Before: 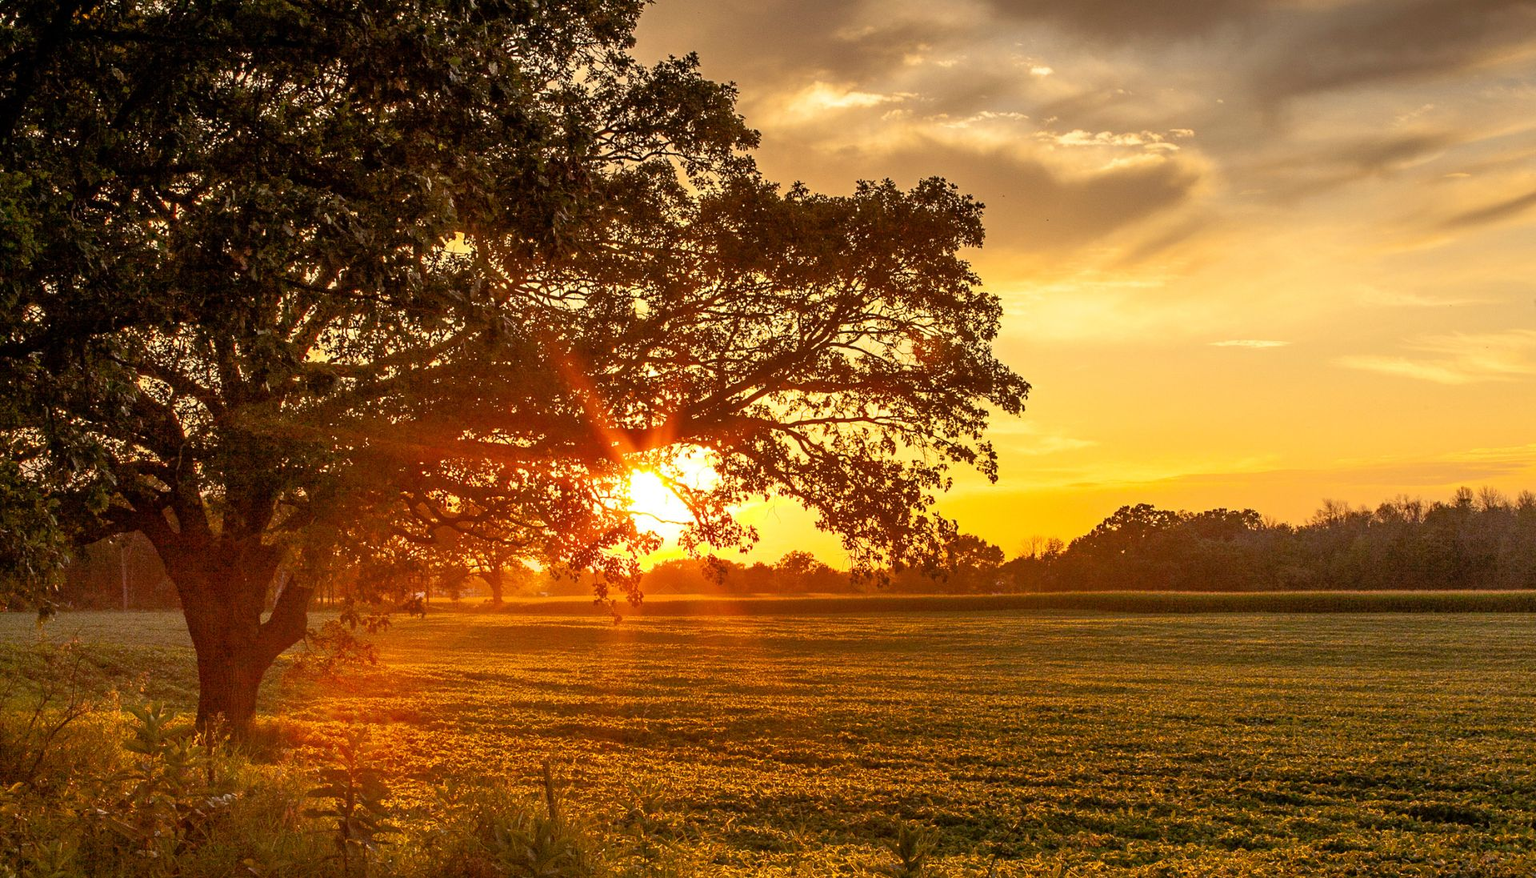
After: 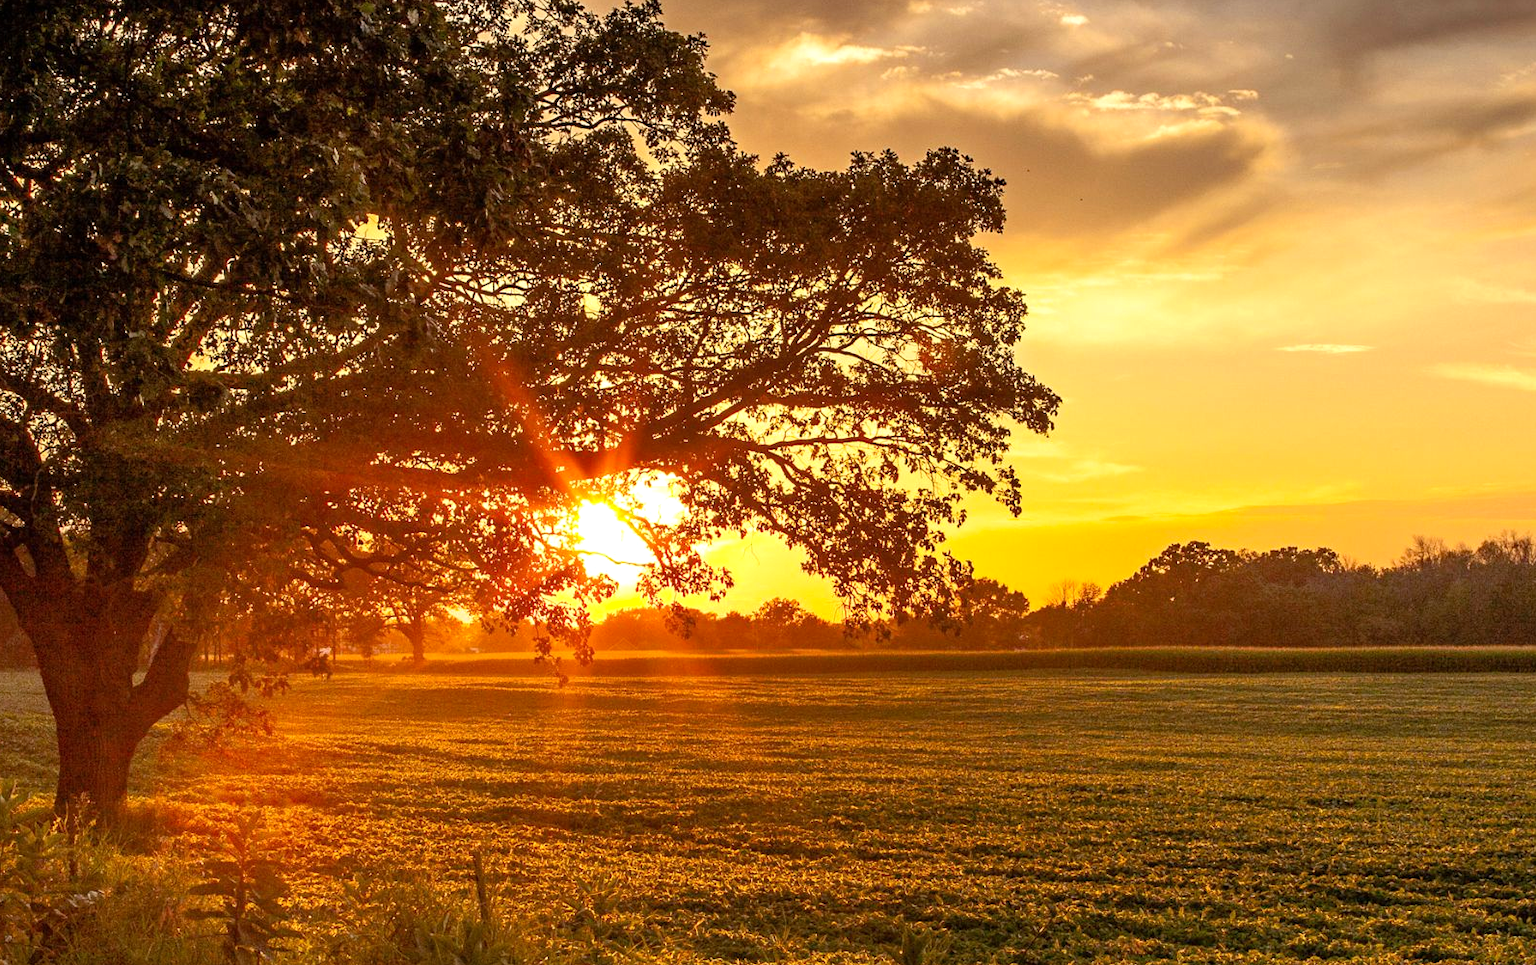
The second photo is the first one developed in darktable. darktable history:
crop: left 9.81%, top 6.269%, right 7.21%, bottom 2.462%
haze removal: compatibility mode true, adaptive false
exposure: exposure 0.195 EV, compensate exposure bias true, compensate highlight preservation false
